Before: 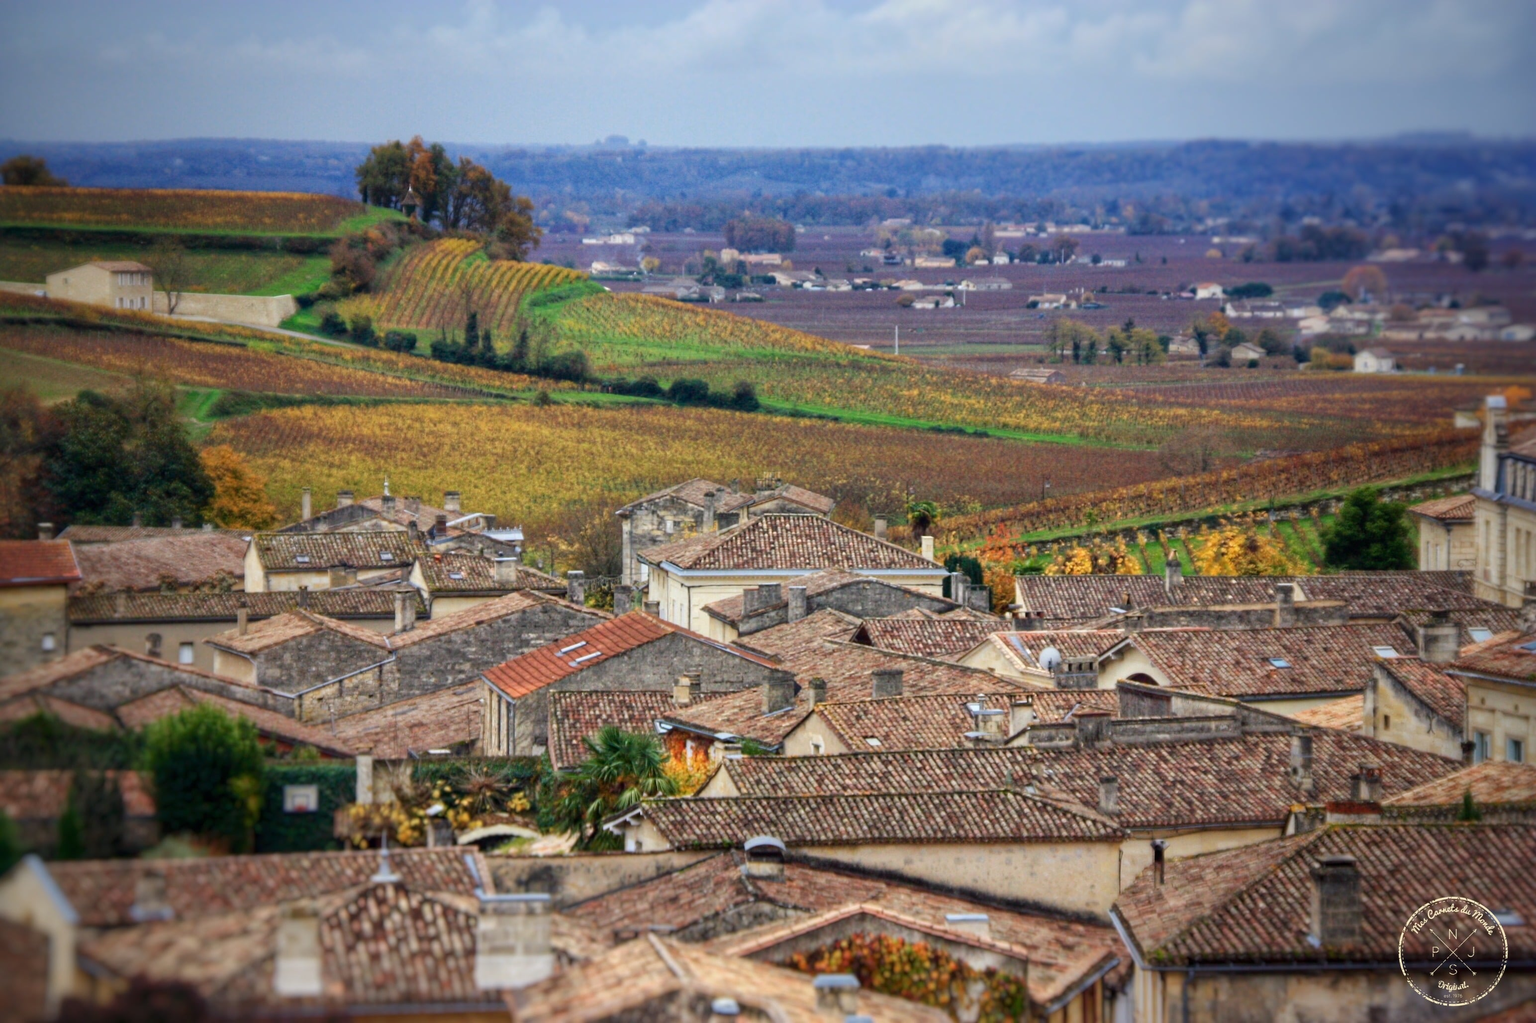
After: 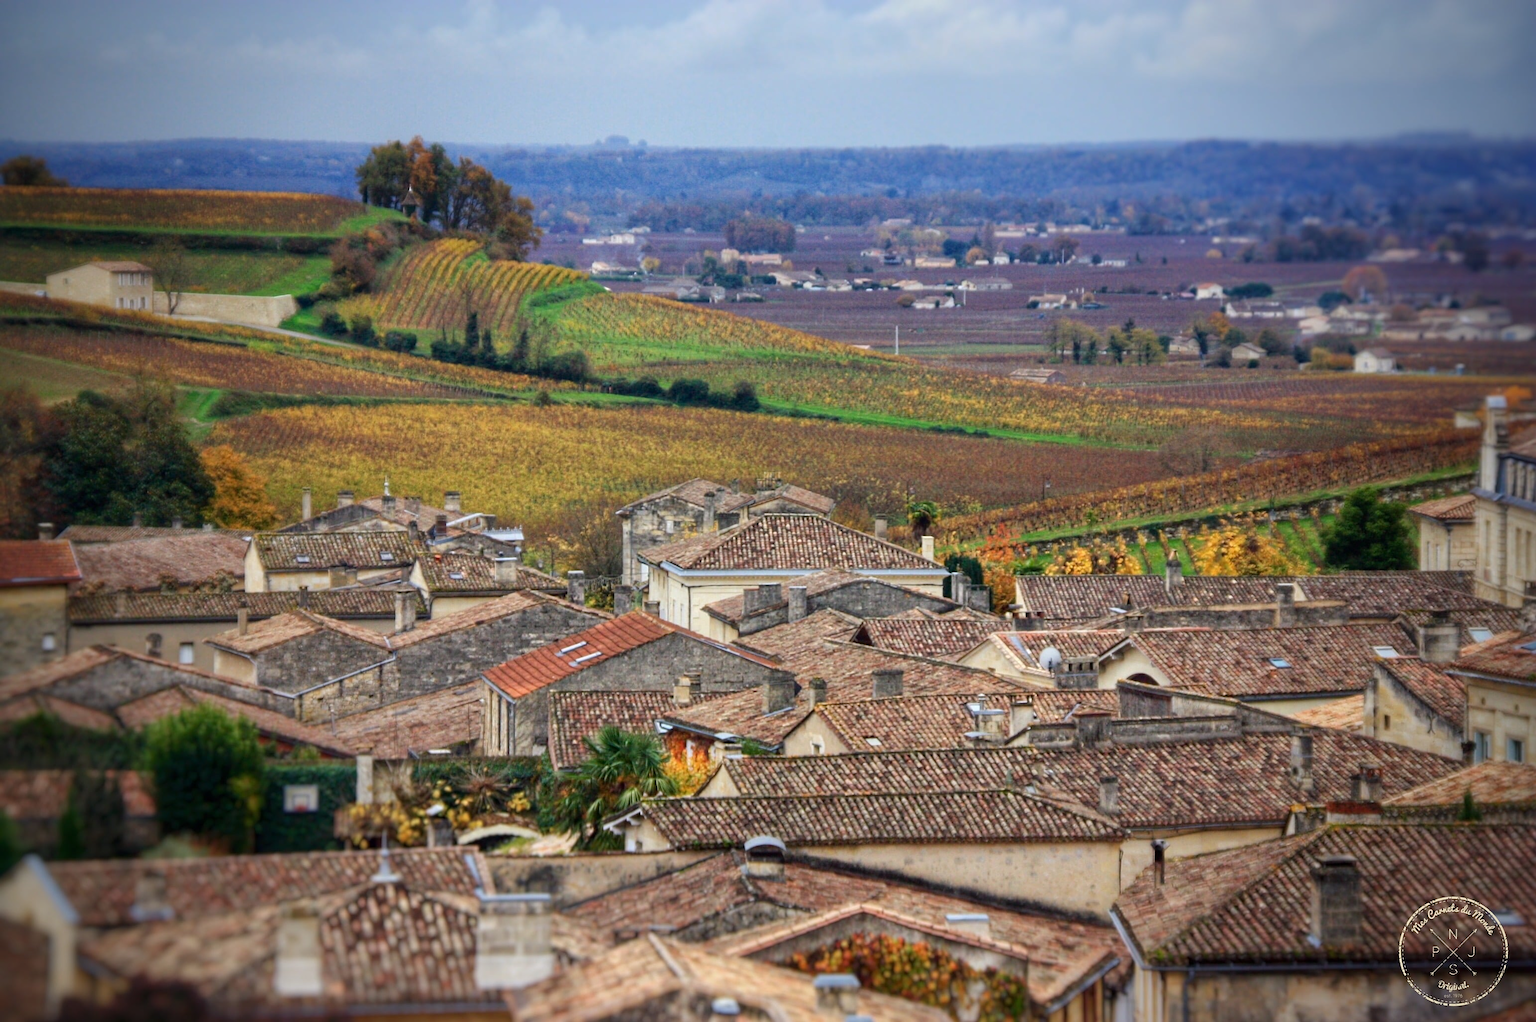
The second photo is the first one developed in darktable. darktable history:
vignetting: fall-off radius 61.15%, brightness -0.386, saturation 0.01
sharpen: amount 0.209
